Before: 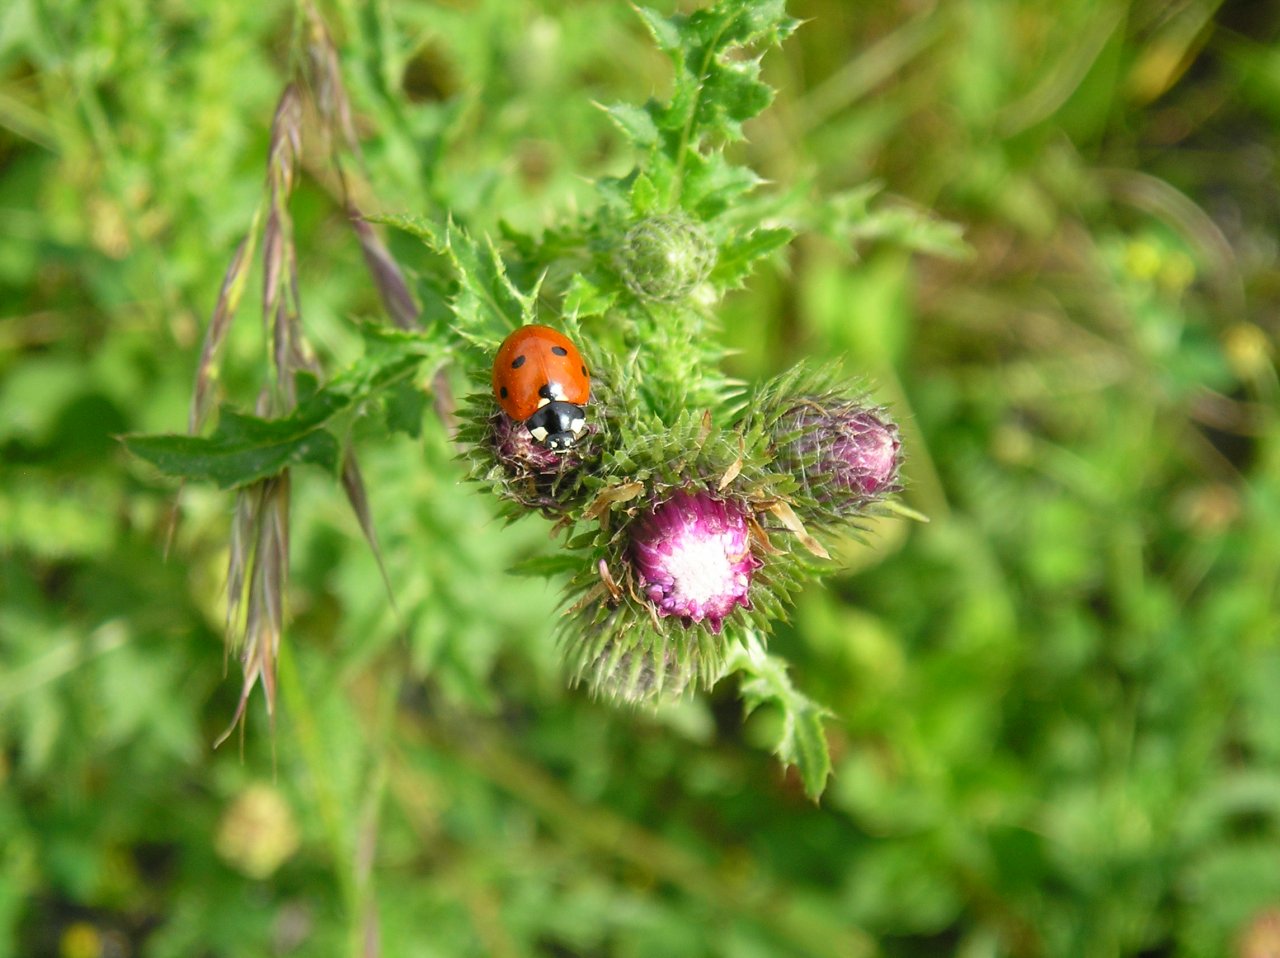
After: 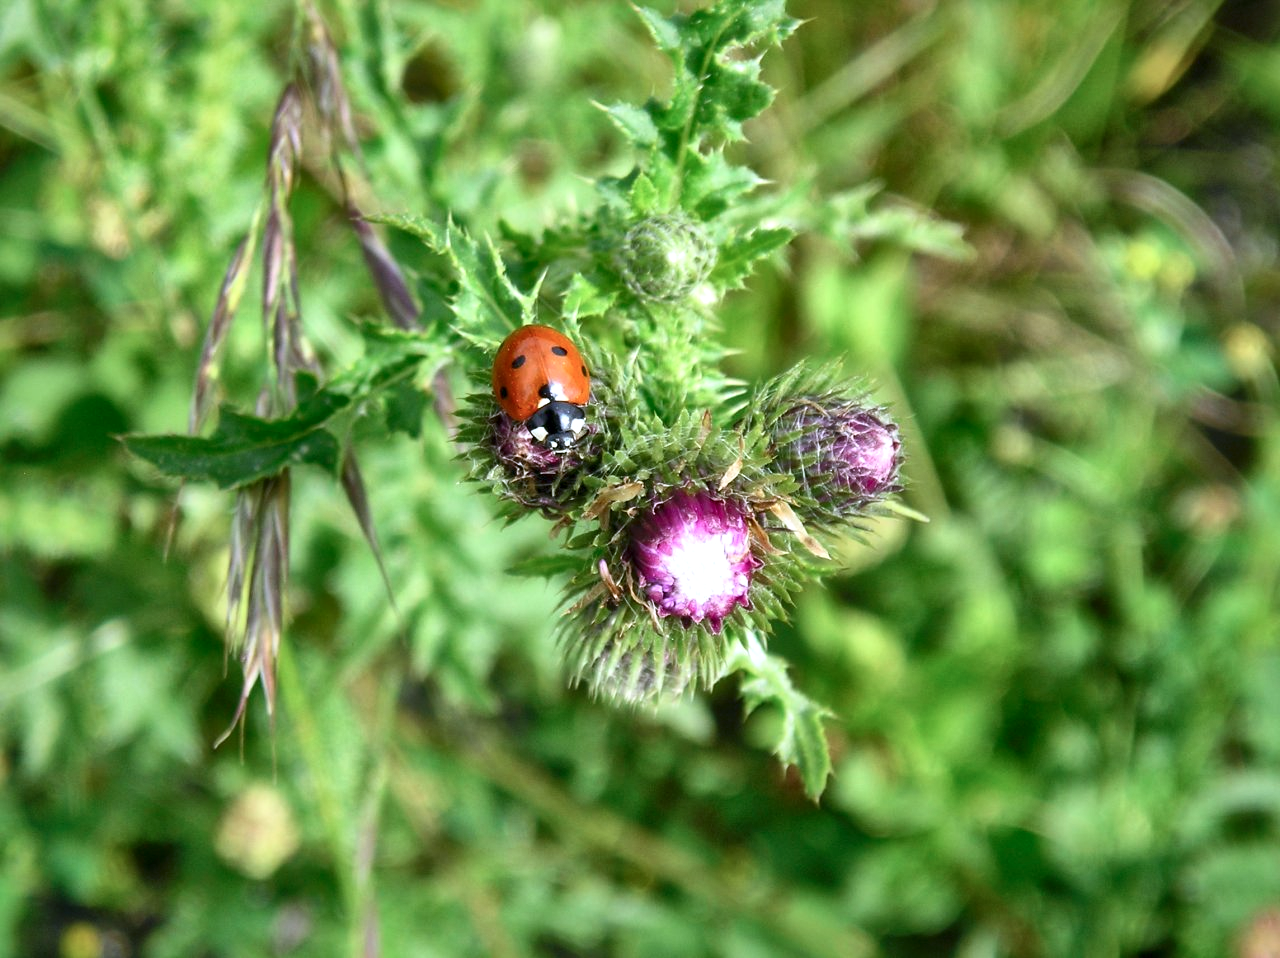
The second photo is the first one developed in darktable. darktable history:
color calibration: illuminant custom, x 0.373, y 0.388, temperature 4235.02 K
local contrast: mode bilateral grid, contrast 20, coarseness 49, detail 179%, midtone range 0.2
